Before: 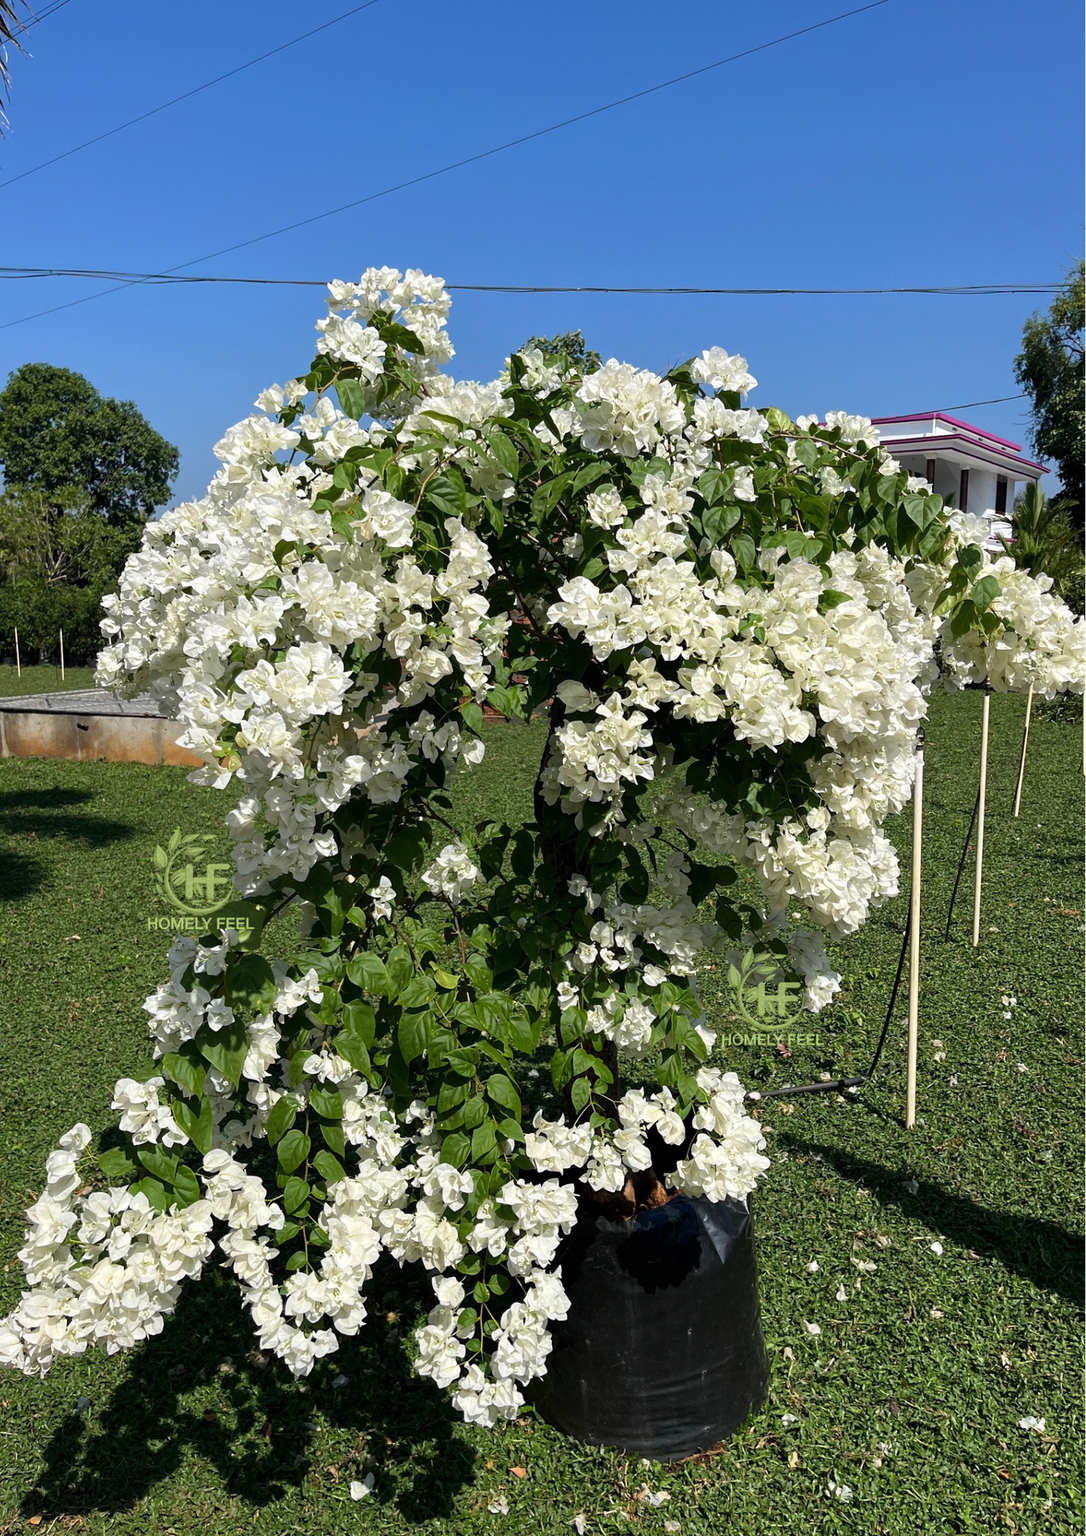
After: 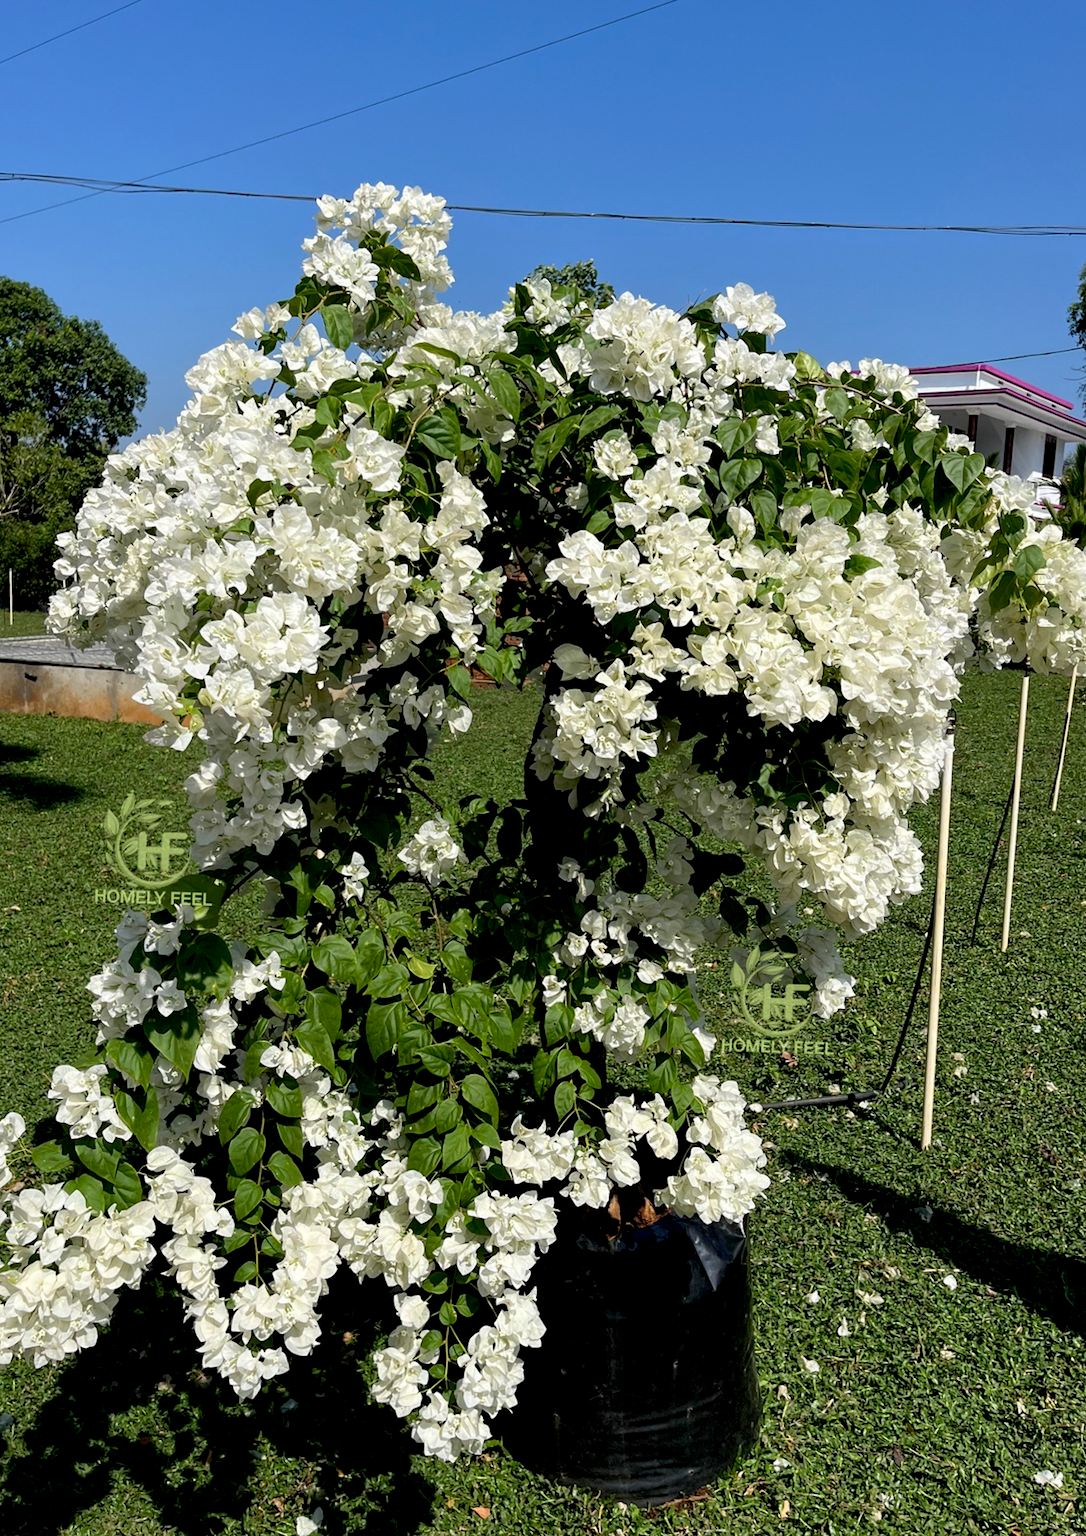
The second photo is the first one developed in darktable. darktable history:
crop and rotate: angle -1.96°, left 3.097%, top 4.154%, right 1.586%, bottom 0.529%
exposure: black level correction 0.011, compensate highlight preservation false
